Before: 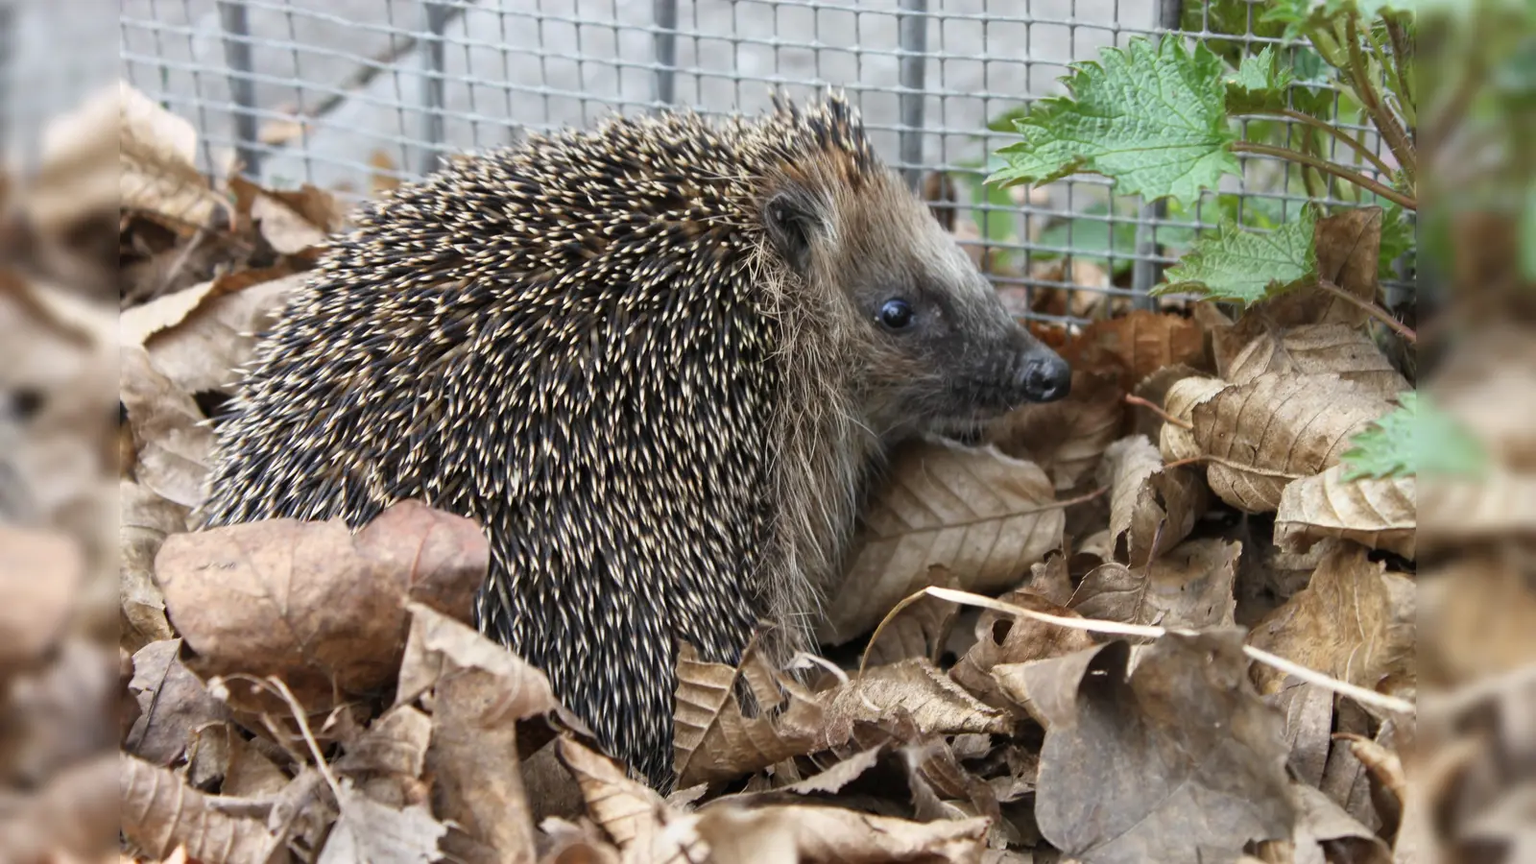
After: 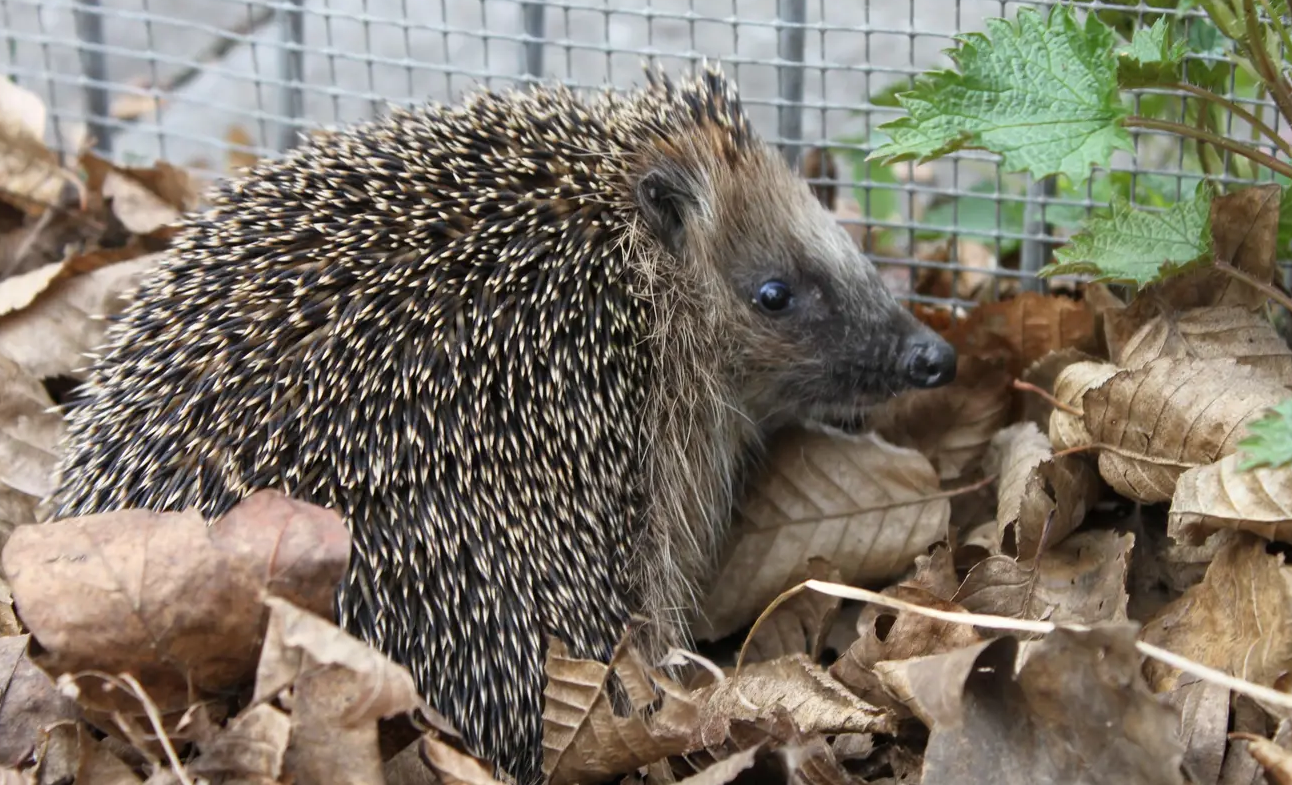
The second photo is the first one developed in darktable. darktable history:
crop: left 9.938%, top 3.538%, right 9.299%, bottom 9.224%
